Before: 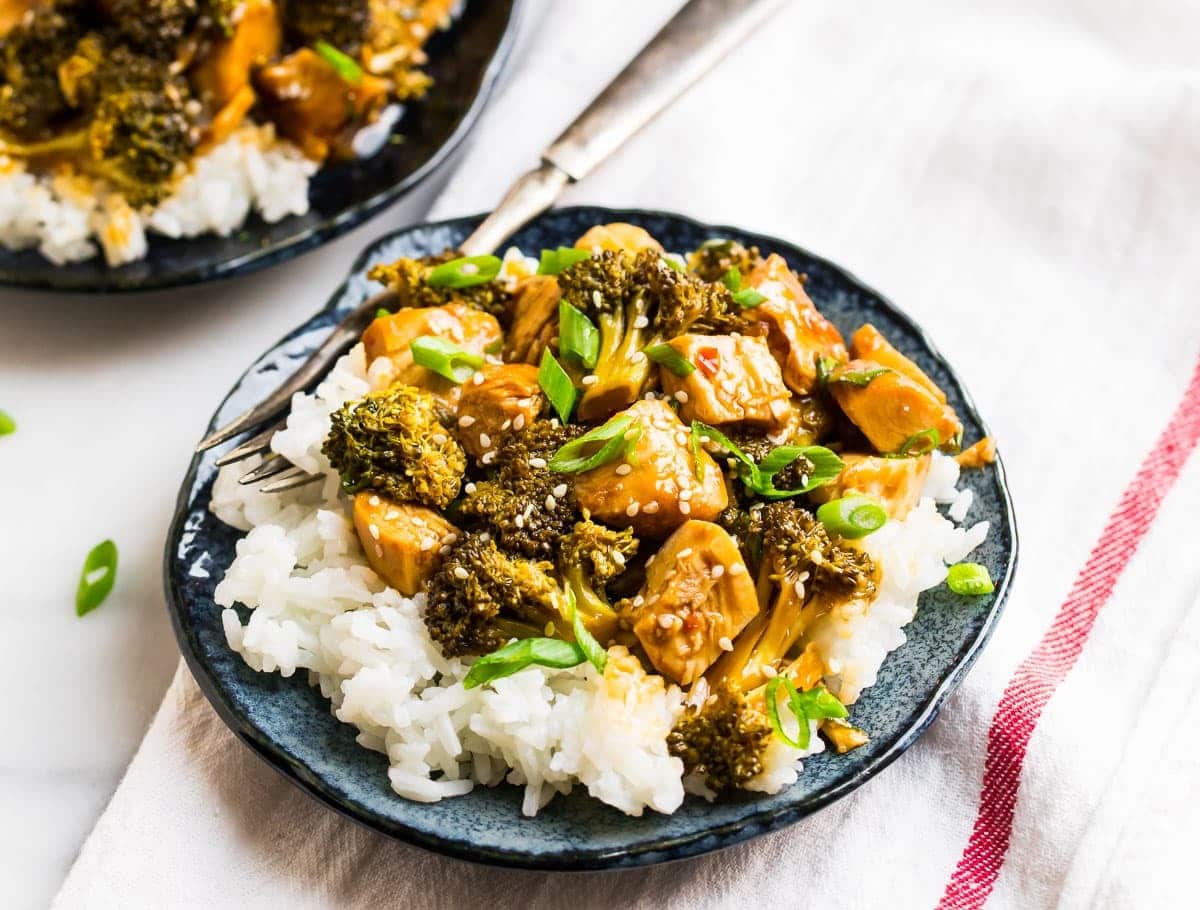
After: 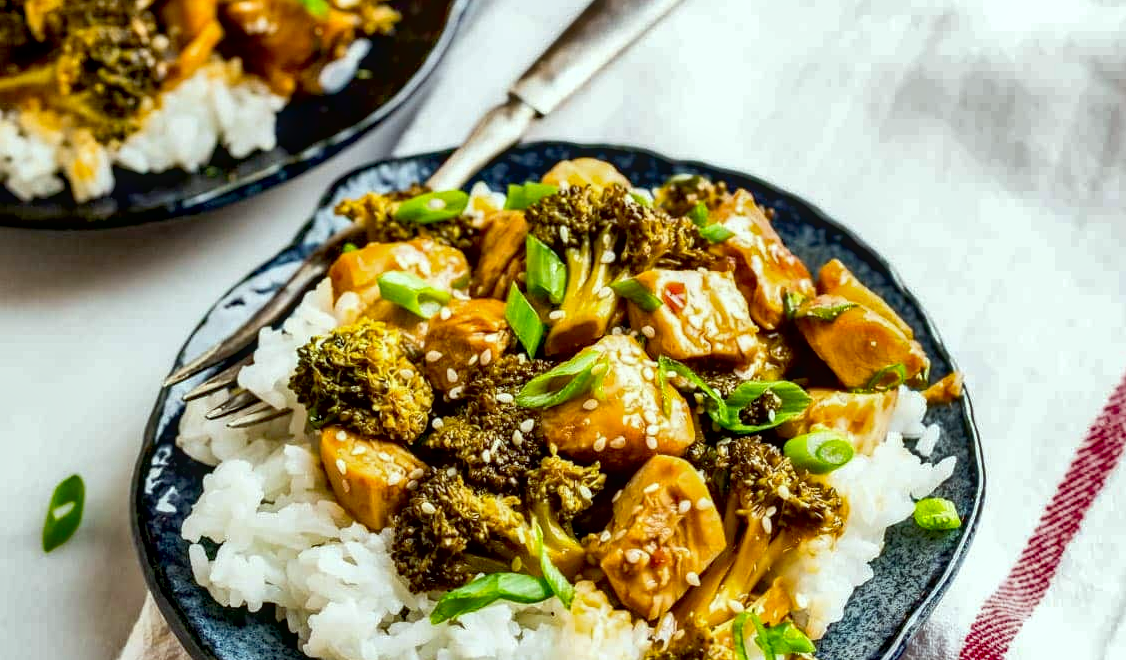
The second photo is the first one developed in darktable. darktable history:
color correction: highlights a* -6.62, highlights b* 0.499
contrast brightness saturation: contrast 0.051
crop: left 2.777%, top 7.251%, right 3.322%, bottom 20.132%
shadows and highlights: shadows 60.8, highlights -60.48, soften with gaussian
haze removal: compatibility mode true, adaptive false
exposure: black level correction 0.011, compensate exposure bias true, compensate highlight preservation false
tone equalizer: edges refinement/feathering 500, mask exposure compensation -1.57 EV, preserve details no
local contrast: on, module defaults
